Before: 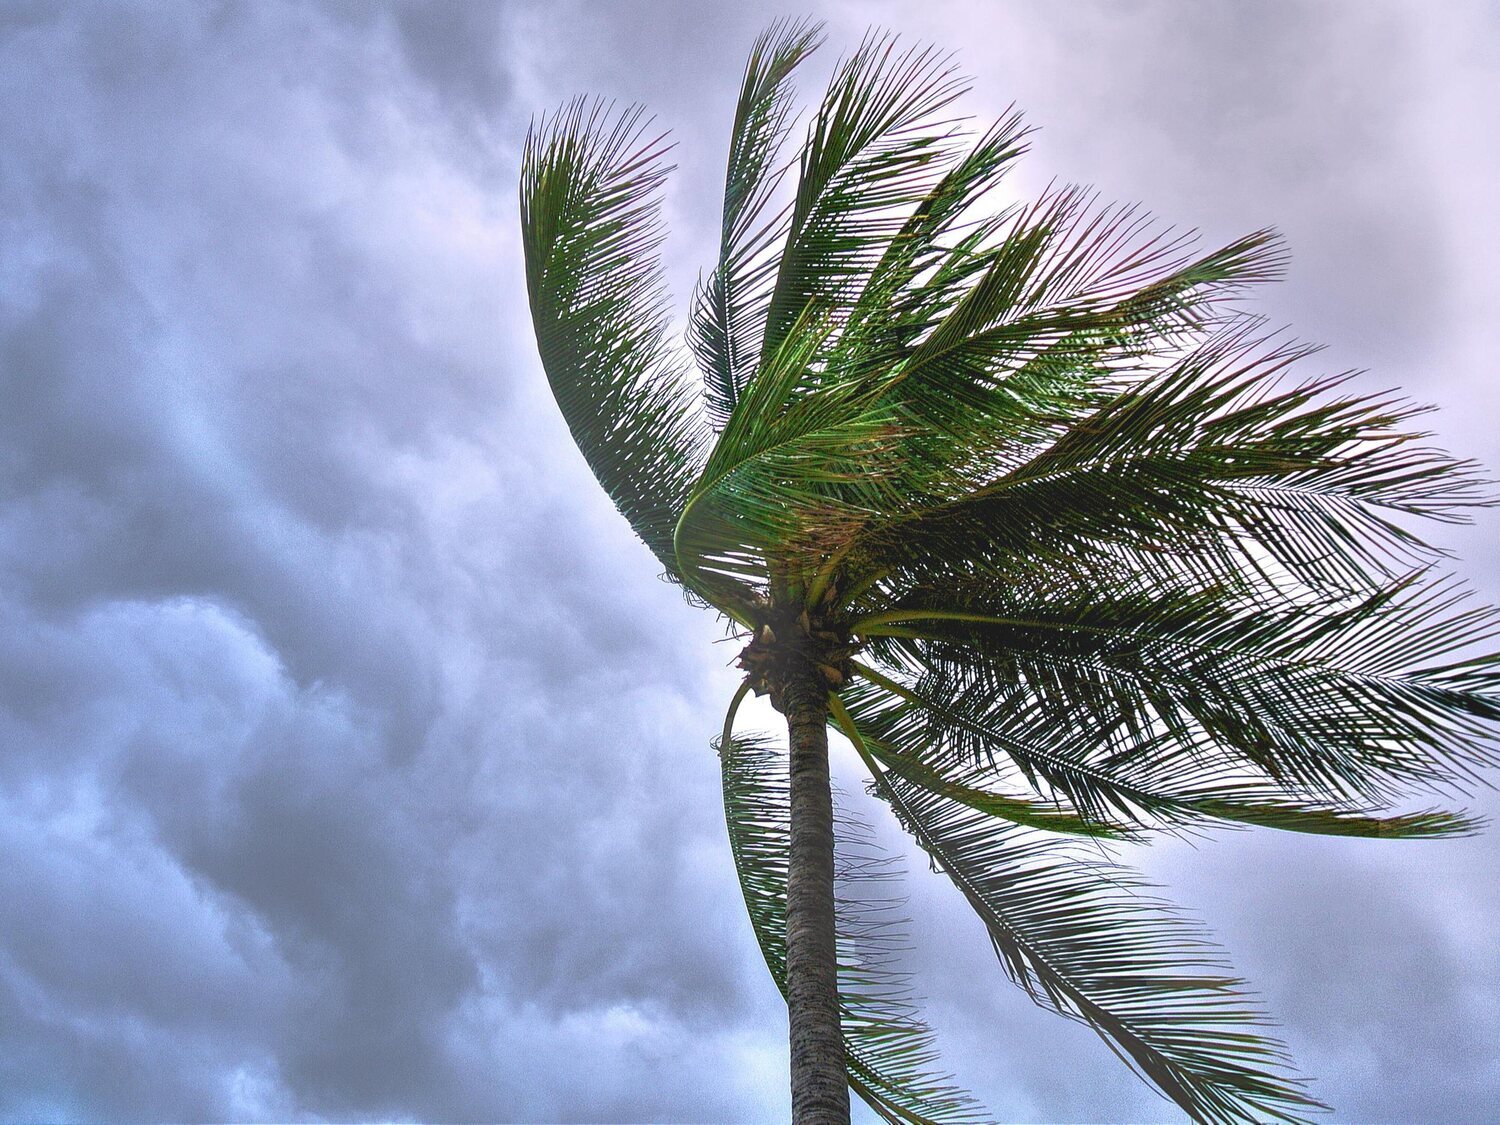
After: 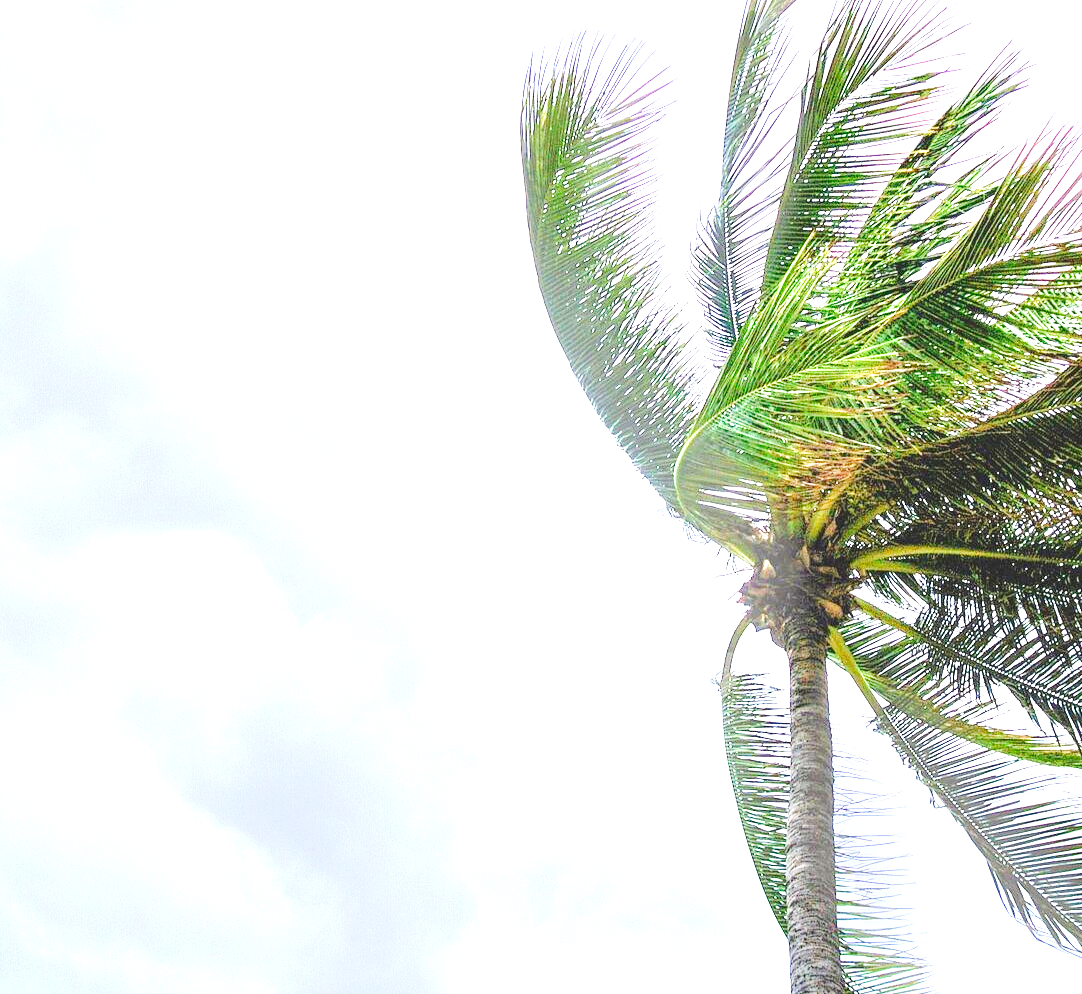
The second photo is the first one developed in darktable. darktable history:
exposure: black level correction 0, exposure 1.619 EV, compensate highlight preservation false
crop: top 5.782%, right 27.839%, bottom 5.774%
tone equalizer: -8 EV -0.377 EV, -7 EV -0.406 EV, -6 EV -0.313 EV, -5 EV -0.241 EV, -3 EV 0.192 EV, -2 EV 0.336 EV, -1 EV 0.381 EV, +0 EV 0.399 EV
base curve: curves: ch0 [(0, 0) (0.032, 0.025) (0.121, 0.166) (0.206, 0.329) (0.605, 0.79) (1, 1)], preserve colors none
